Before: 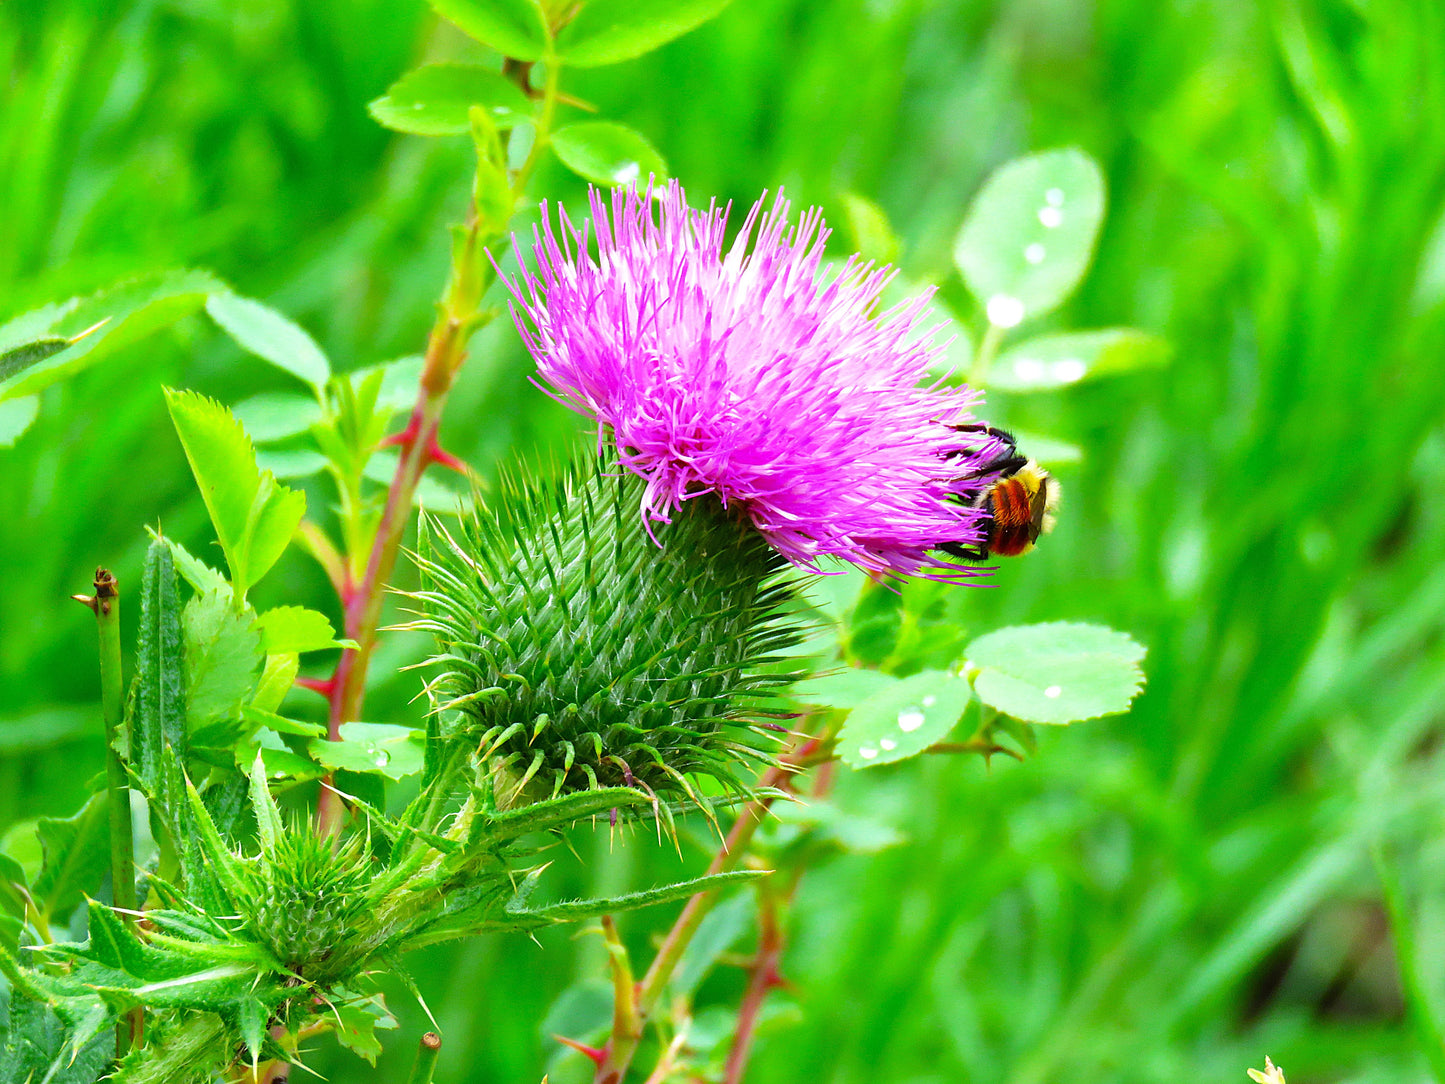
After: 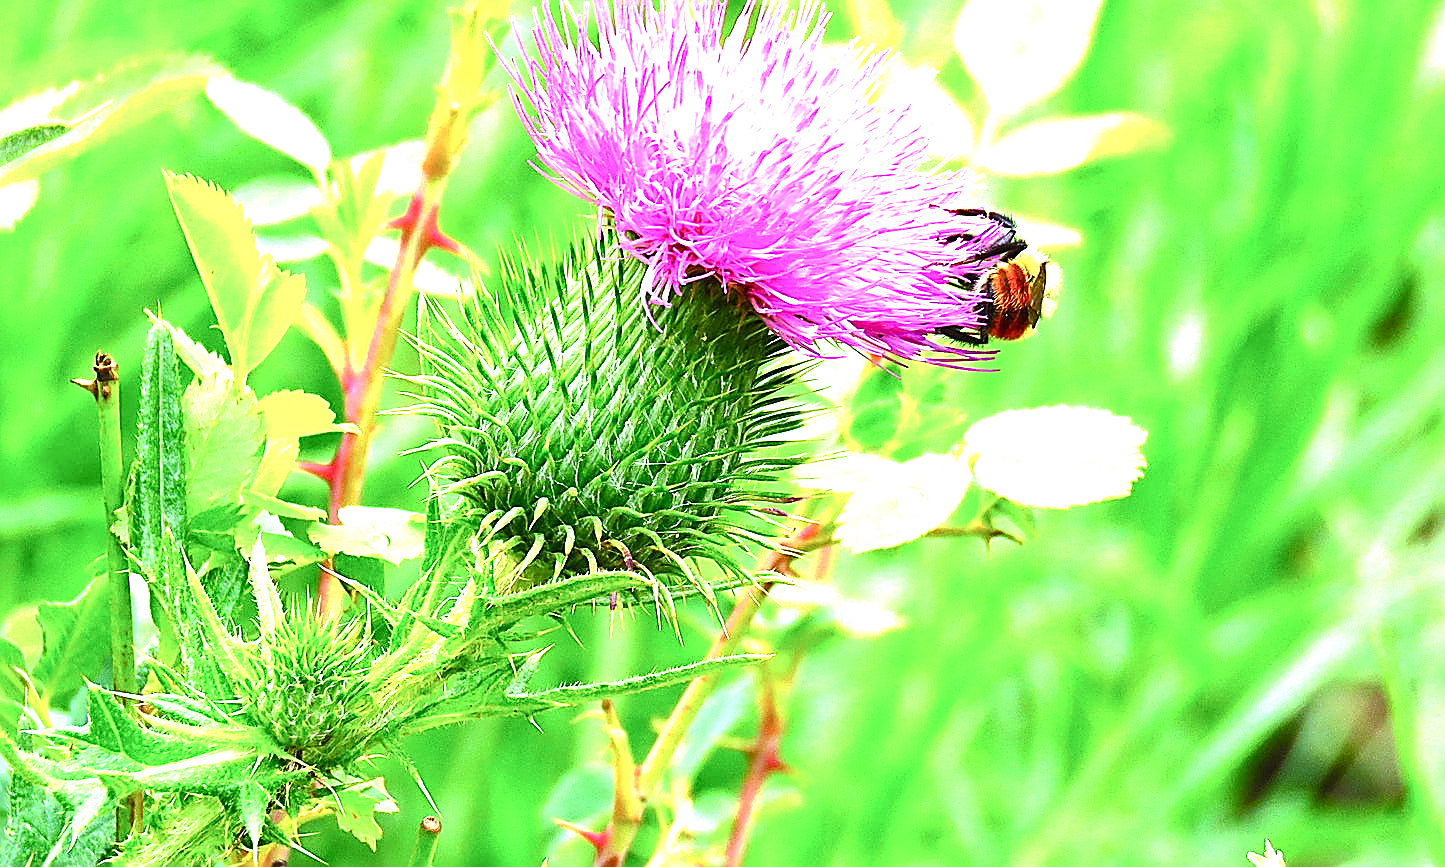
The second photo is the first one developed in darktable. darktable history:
exposure: exposure 1.137 EV, compensate highlight preservation false
crop and rotate: top 19.998%
sharpen: radius 1.685, amount 1.294
color balance rgb: shadows lift › chroma 1%, shadows lift › hue 28.8°, power › hue 60°, highlights gain › chroma 1%, highlights gain › hue 60°, global offset › luminance 0.25%, perceptual saturation grading › highlights -20%, perceptual saturation grading › shadows 20%, perceptual brilliance grading › highlights 5%, perceptual brilliance grading › shadows -10%, global vibrance 19.67%
